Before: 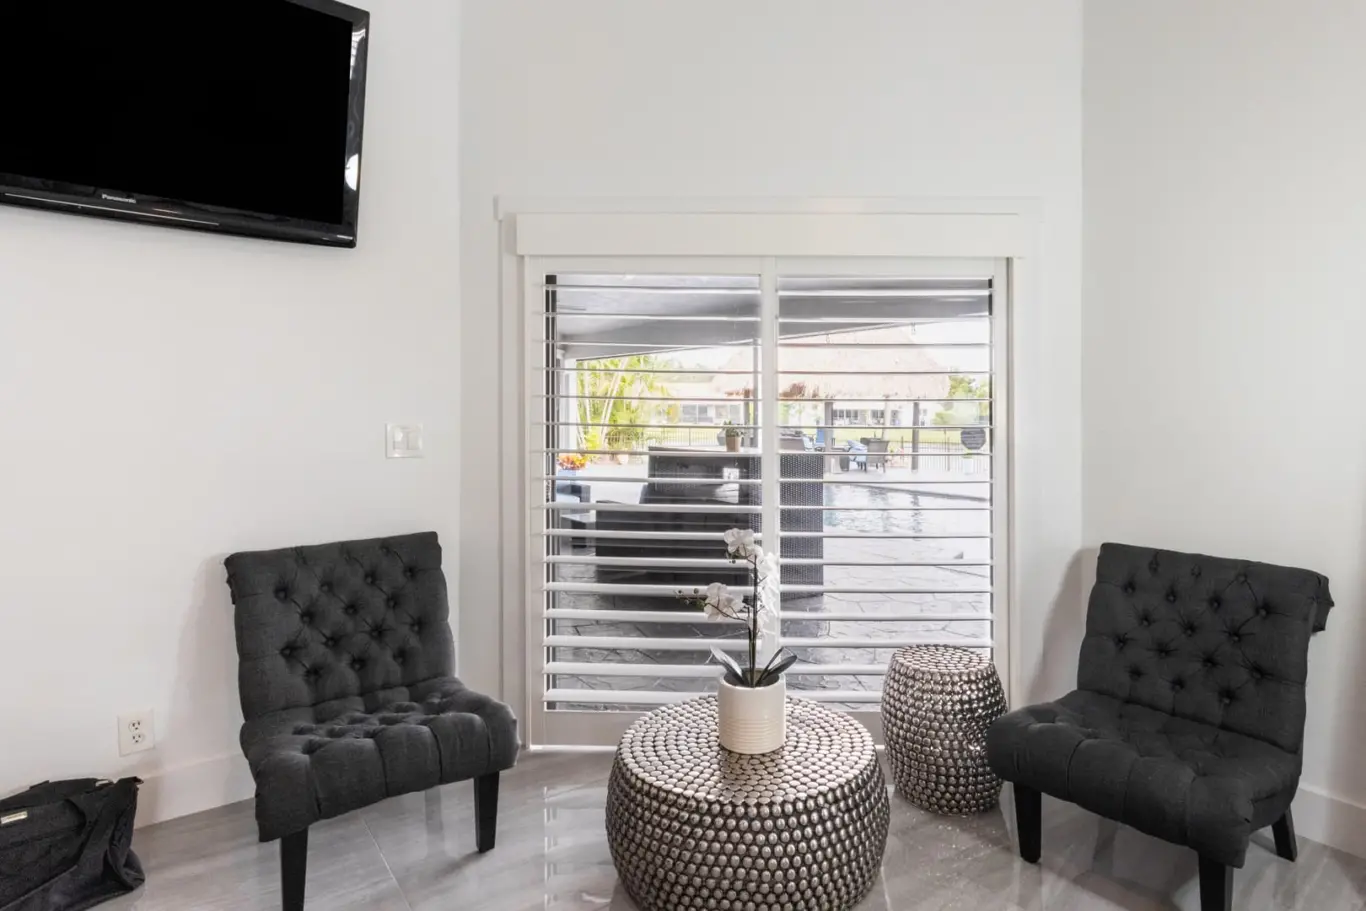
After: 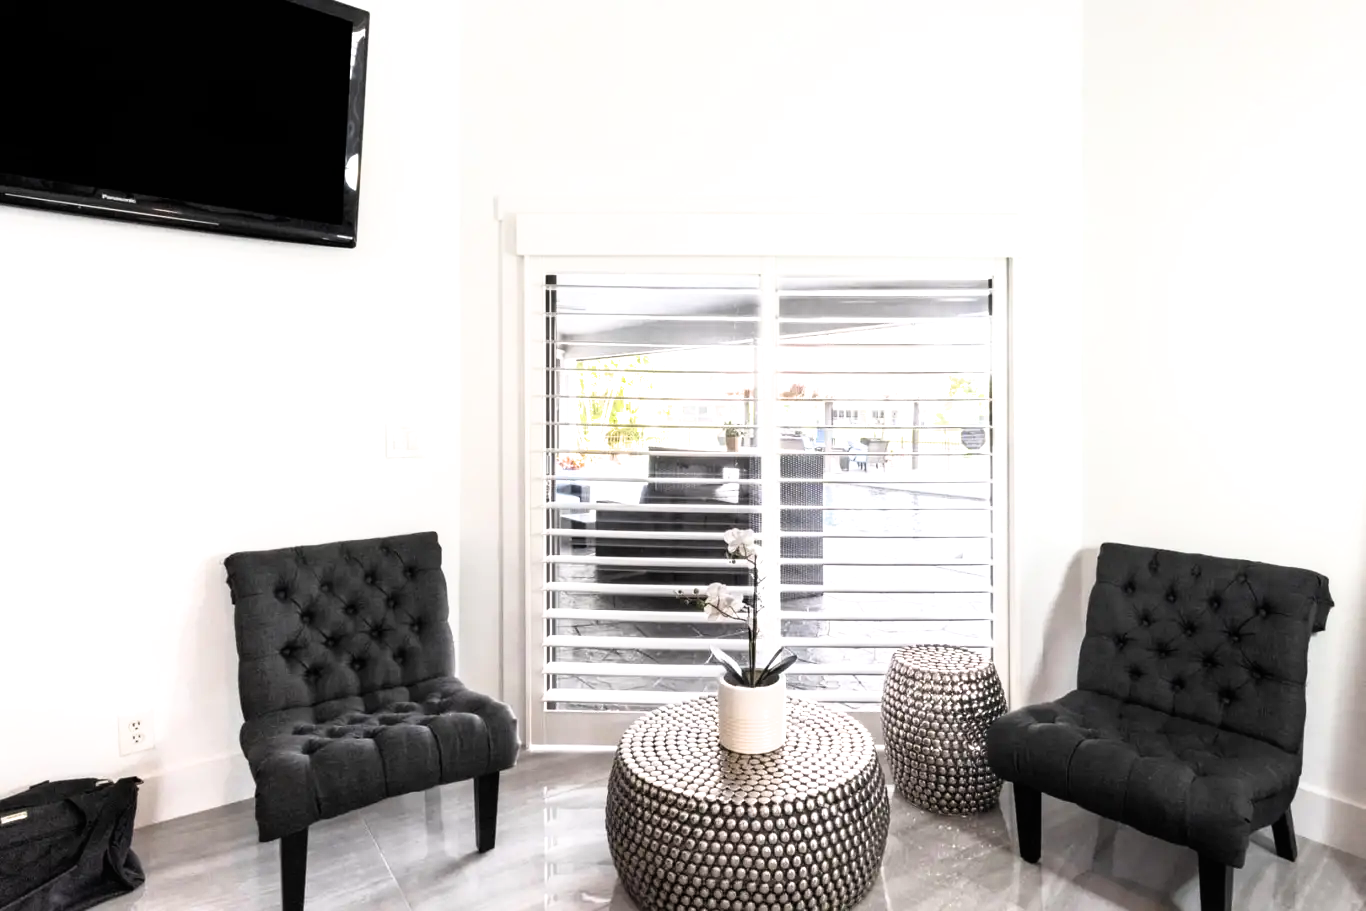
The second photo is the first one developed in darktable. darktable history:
exposure: exposure 0.558 EV, compensate highlight preservation false
filmic rgb: black relative exposure -9.11 EV, white relative exposure 2.32 EV, hardness 7.5
